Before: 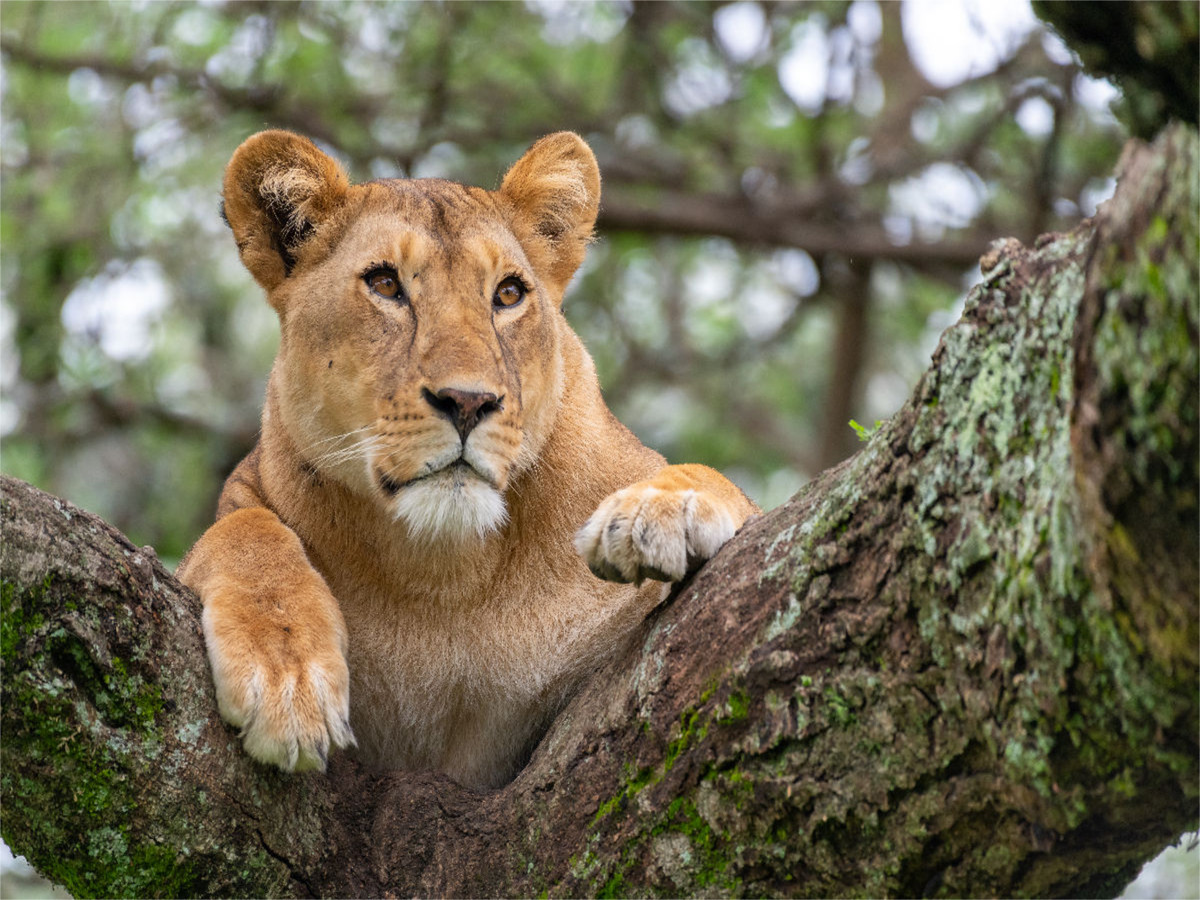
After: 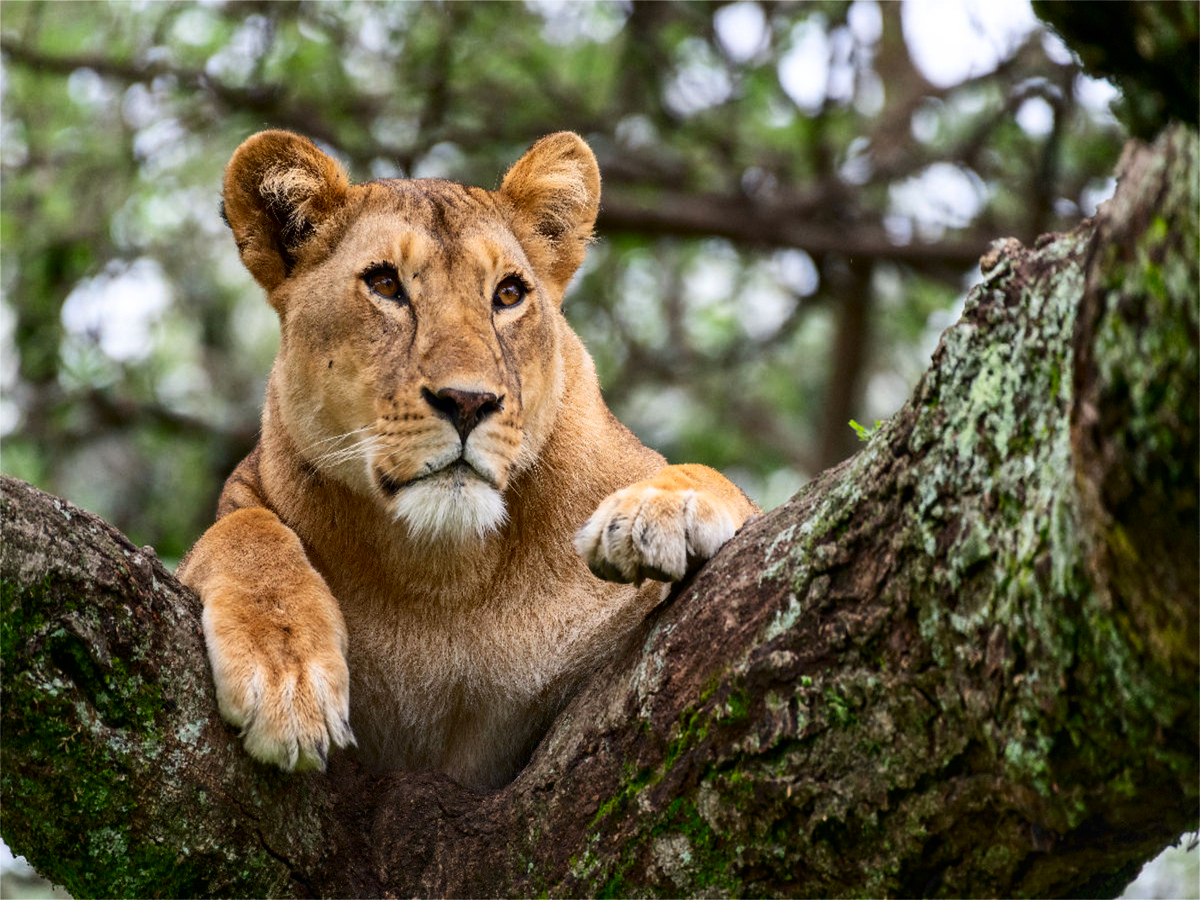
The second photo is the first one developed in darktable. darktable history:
contrast brightness saturation: contrast 0.201, brightness -0.102, saturation 0.097
